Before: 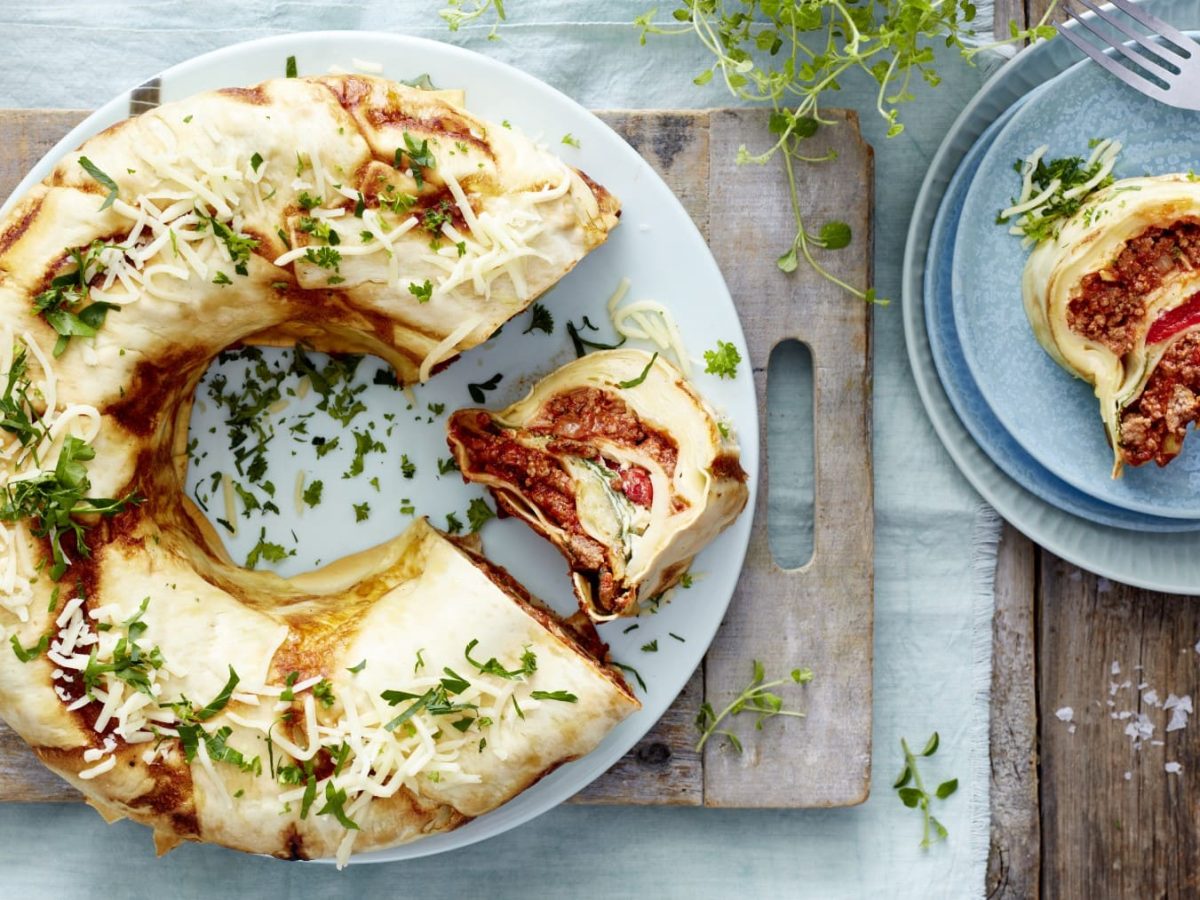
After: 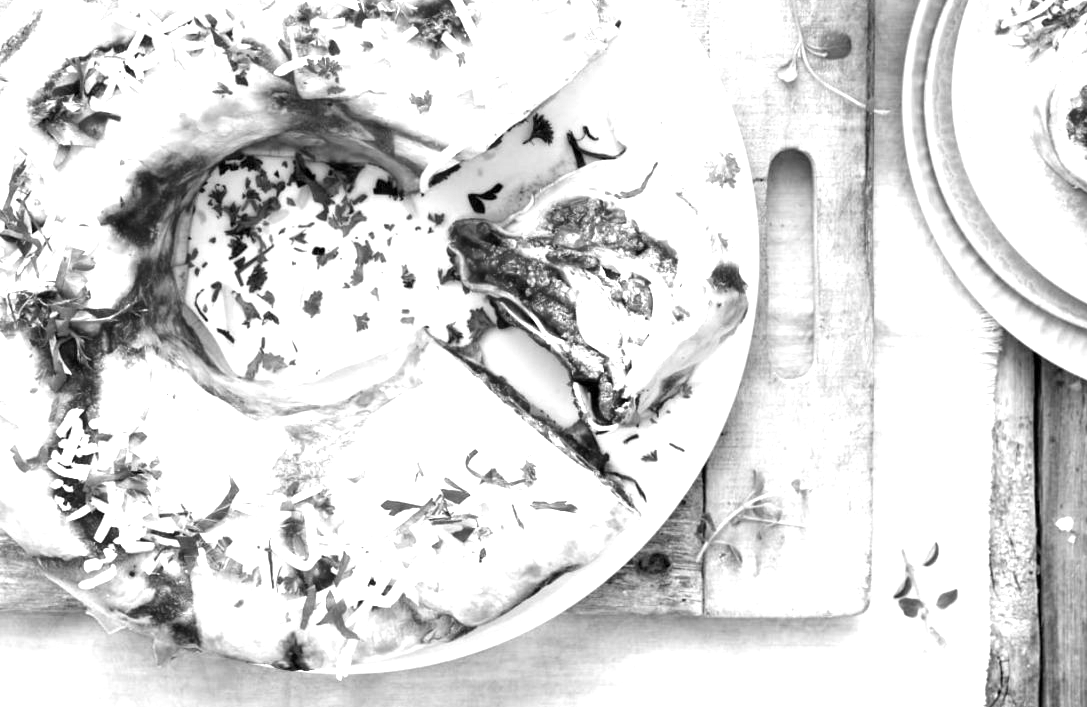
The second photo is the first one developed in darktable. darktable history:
exposure: black level correction 0.001, exposure 1.659 EV, compensate exposure bias true, compensate highlight preservation false
crop: top 21.148%, right 9.338%, bottom 0.254%
color calibration: output gray [0.18, 0.41, 0.41, 0], gray › normalize channels true, illuminant as shot in camera, x 0.358, y 0.373, temperature 4628.91 K, gamut compression 0.002
